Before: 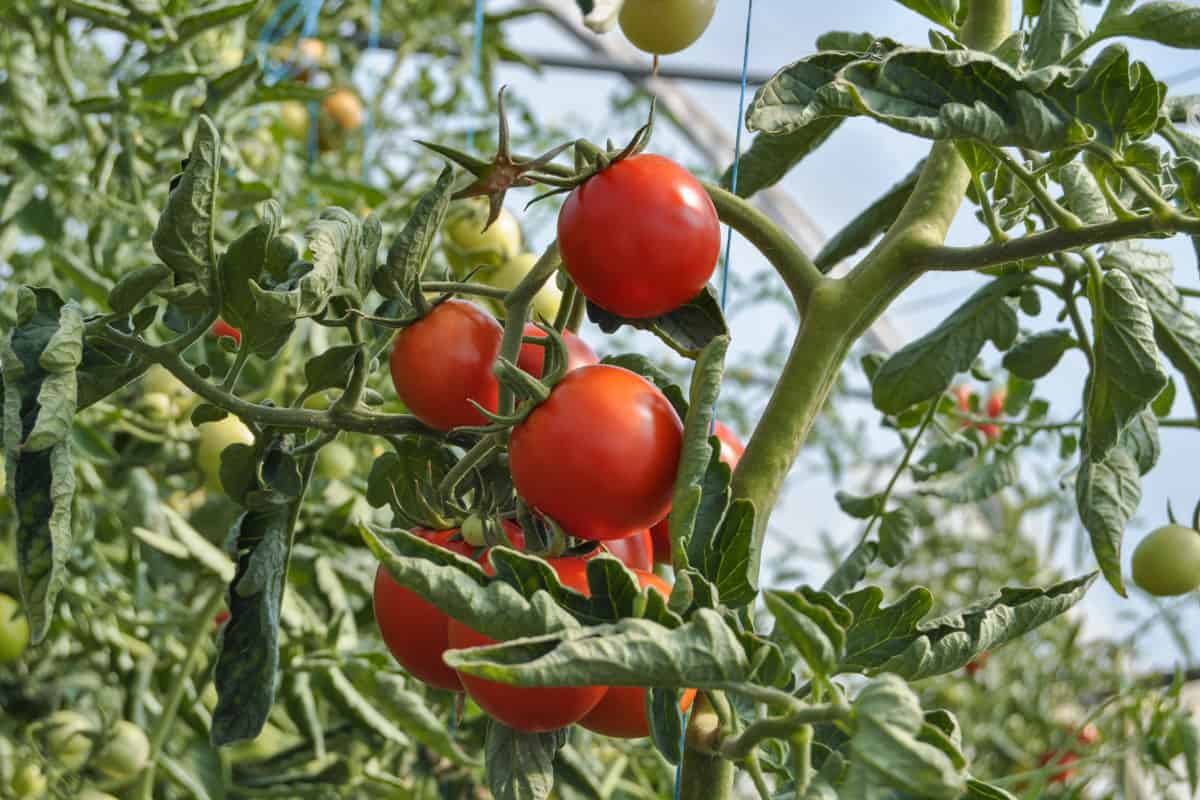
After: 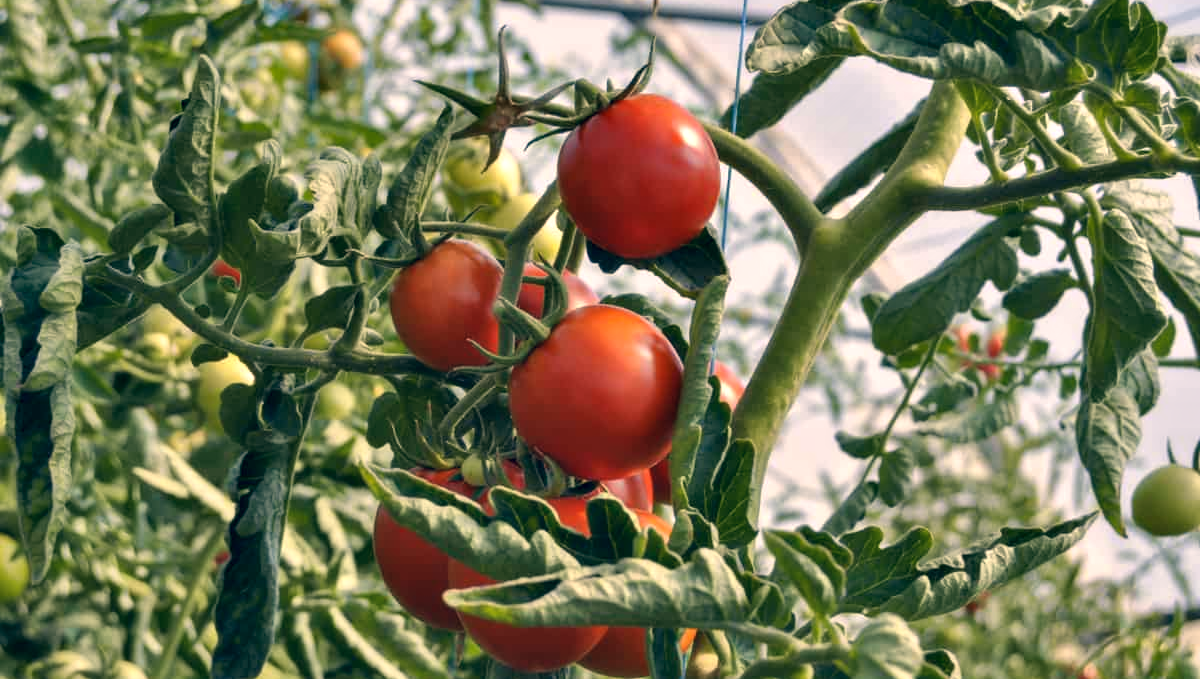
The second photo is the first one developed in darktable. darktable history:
crop: top 7.581%, bottom 7.506%
contrast equalizer: y [[0.536, 0.565, 0.581, 0.516, 0.52, 0.491], [0.5 ×6], [0.5 ×6], [0 ×6], [0 ×6]], mix 0.765
color correction: highlights a* 10.36, highlights b* 14.22, shadows a* -10.07, shadows b* -14.81
